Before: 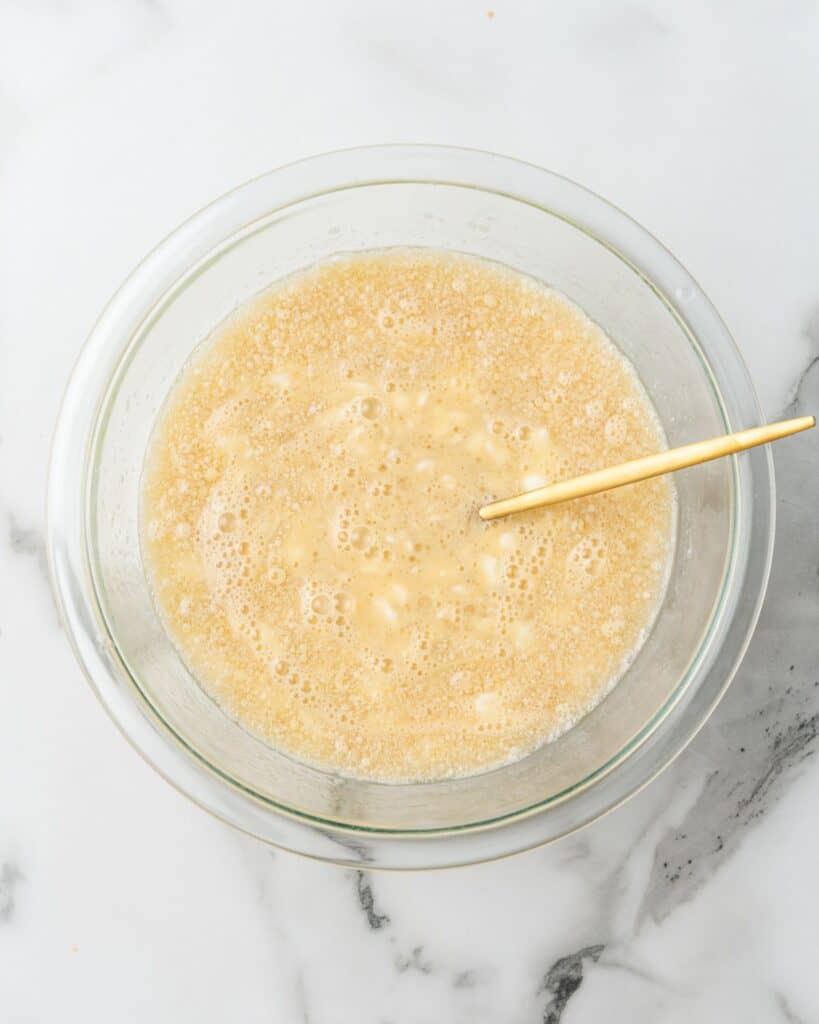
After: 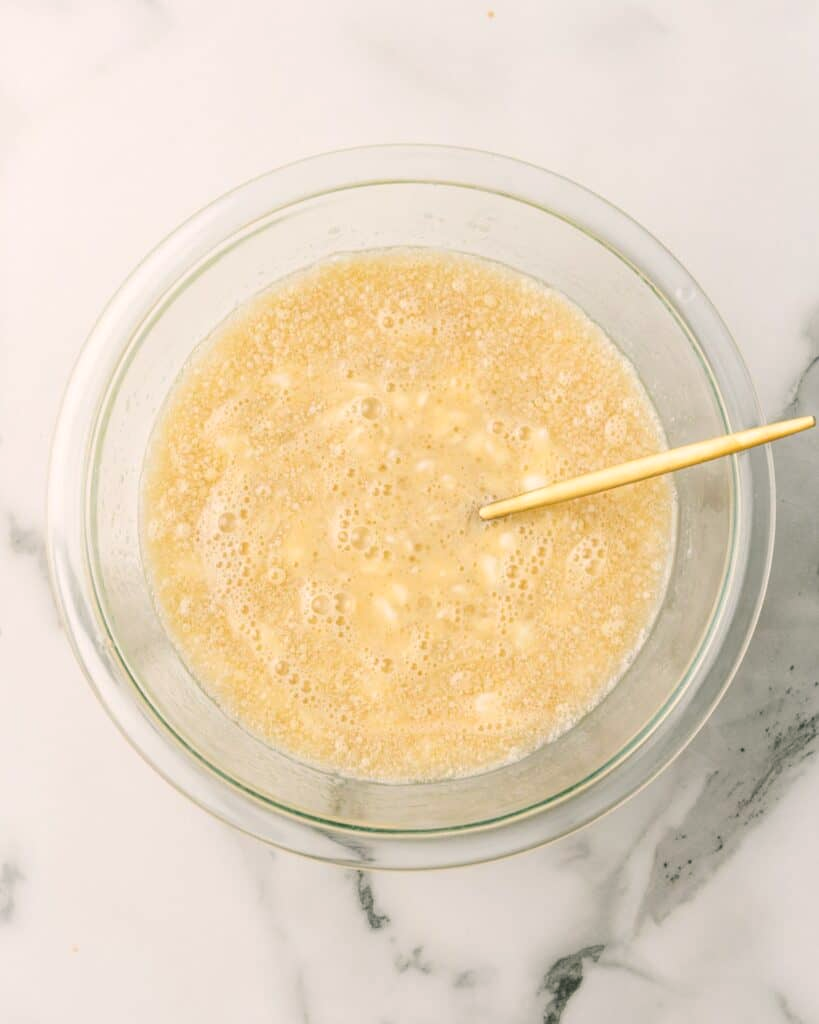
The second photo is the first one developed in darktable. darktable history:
color correction: highlights a* 4.43, highlights b* 4.95, shadows a* -7.39, shadows b* 4.95
